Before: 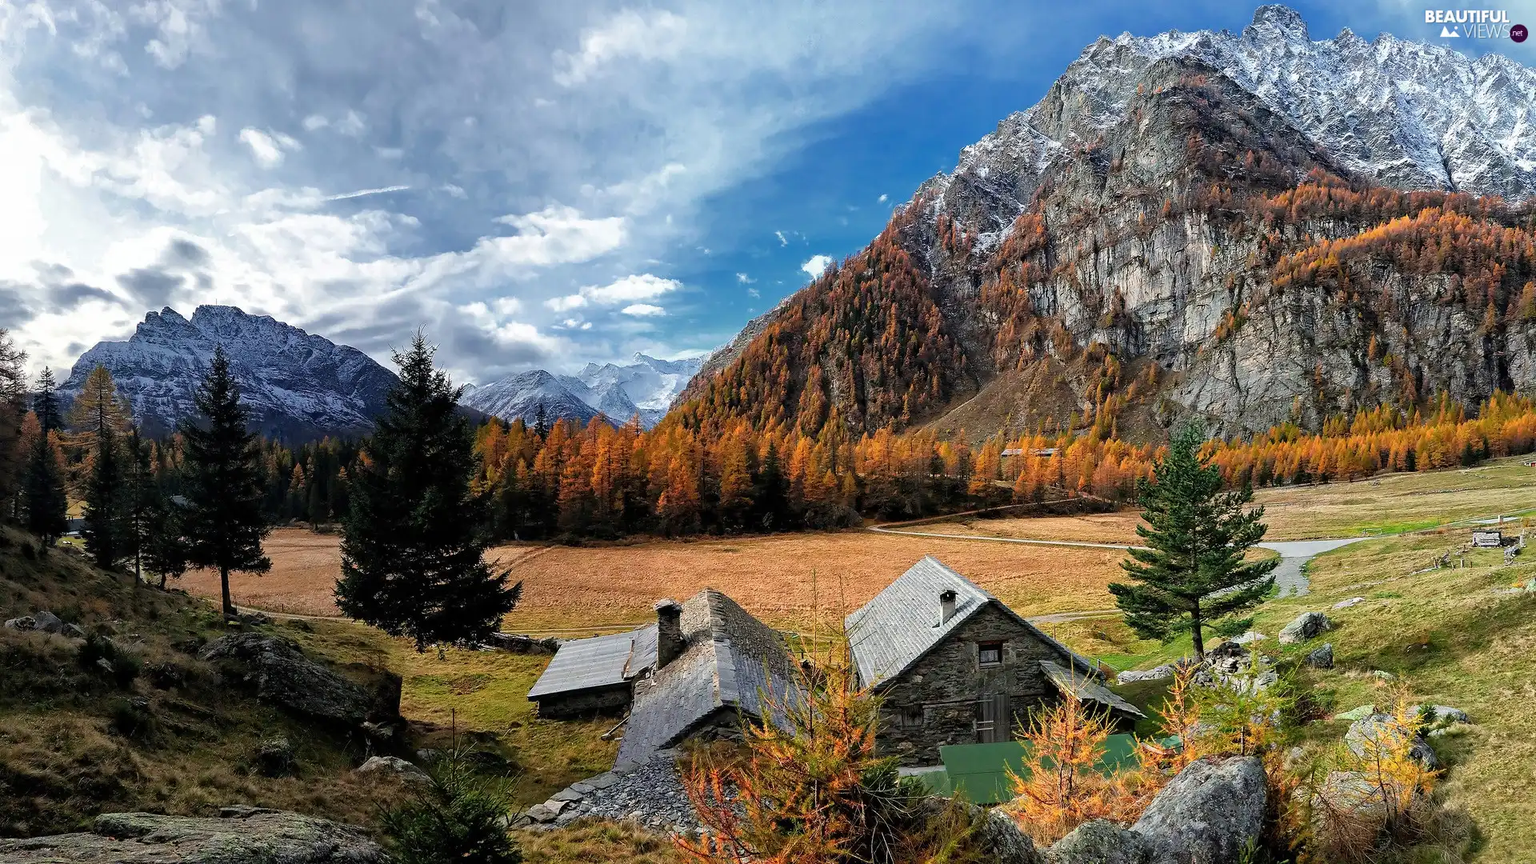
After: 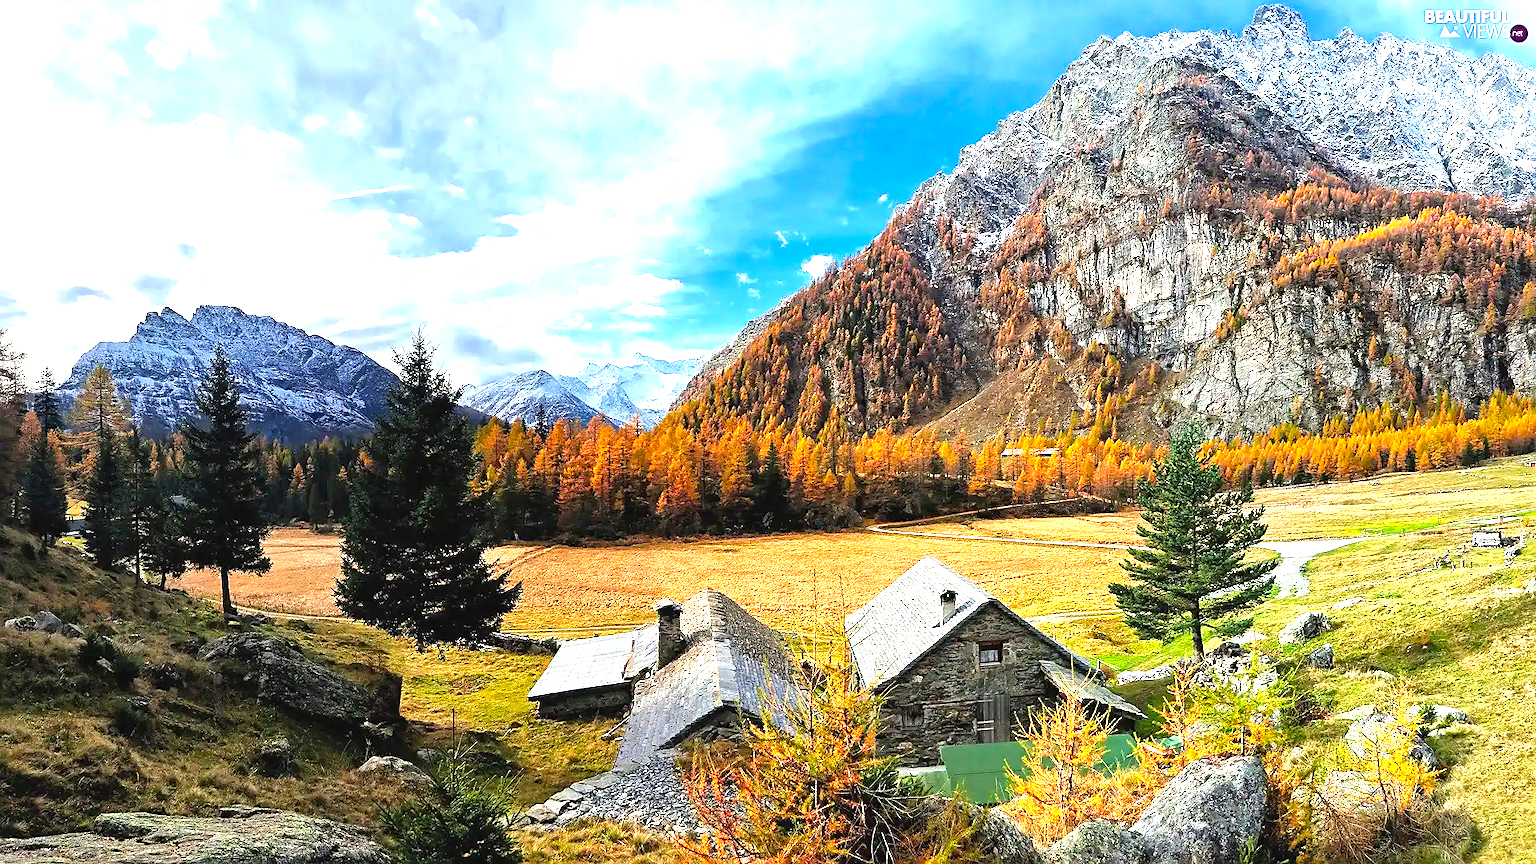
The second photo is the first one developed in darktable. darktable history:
sharpen: radius 1.903, amount 0.406, threshold 1.35
exposure: black level correction -0.002, exposure 1.347 EV, compensate exposure bias true, compensate highlight preservation false
color balance rgb: highlights gain › luminance 5.874%, highlights gain › chroma 1.208%, highlights gain › hue 91.3°, linear chroma grading › global chroma 0.369%, perceptual saturation grading › global saturation 19.322%
